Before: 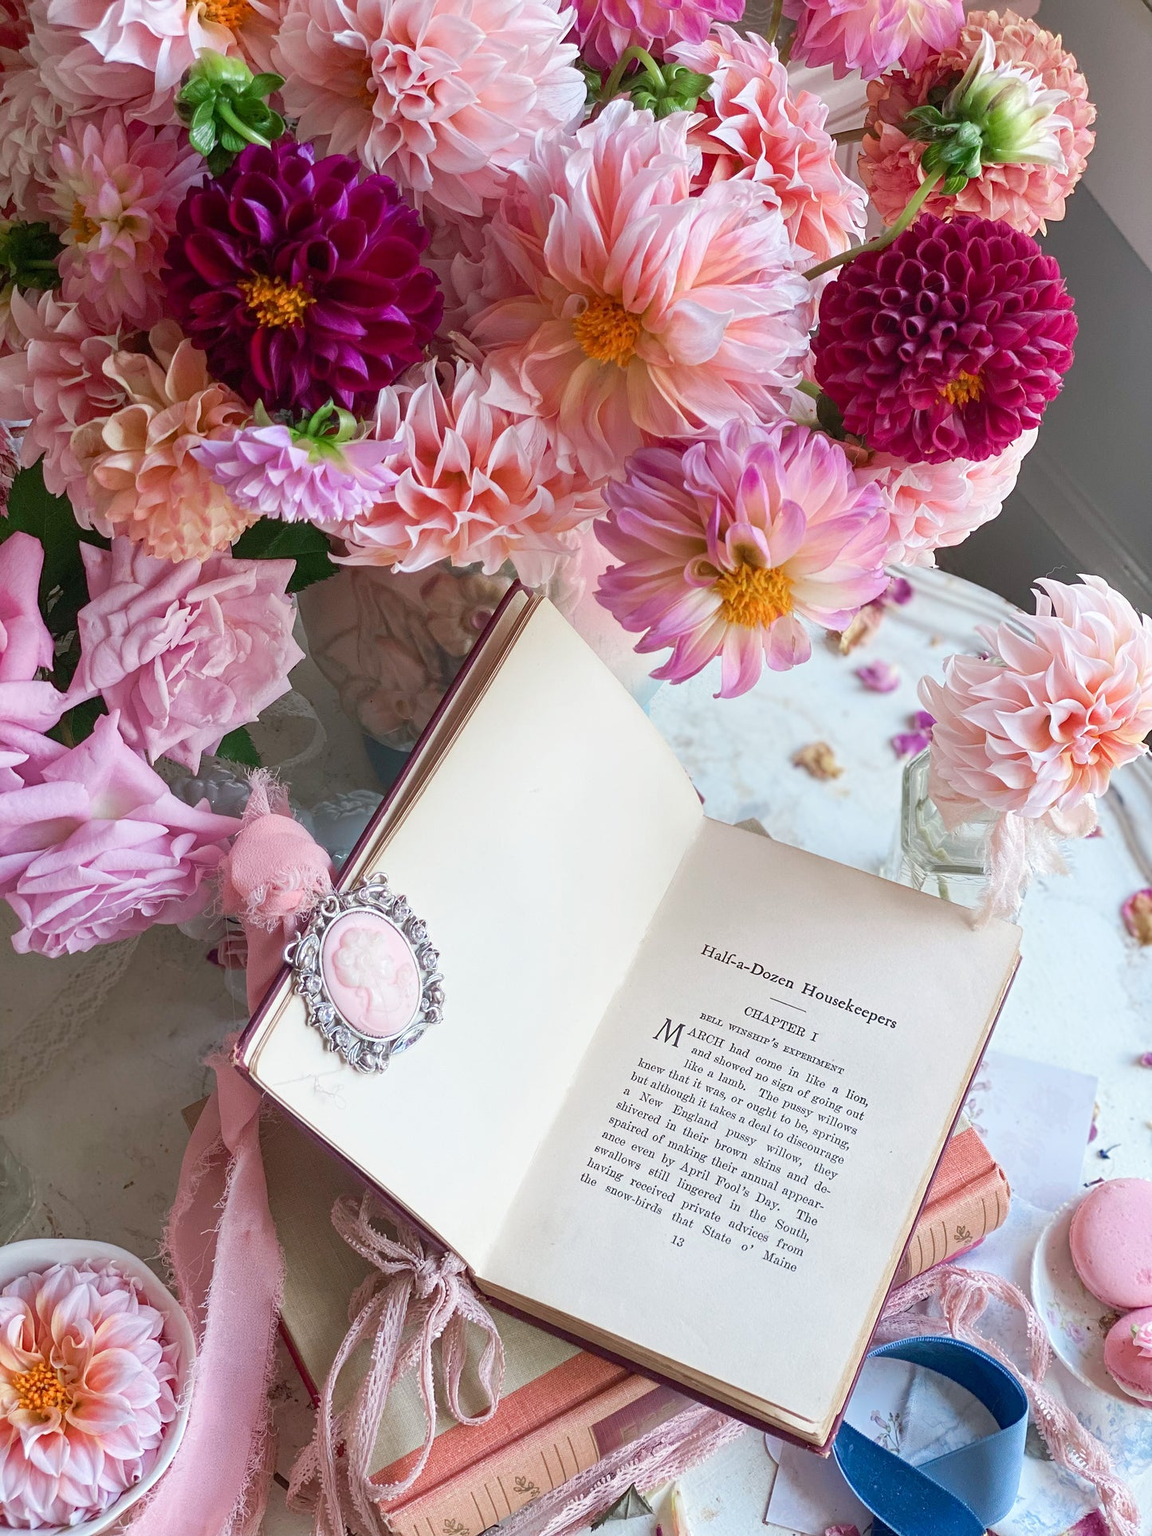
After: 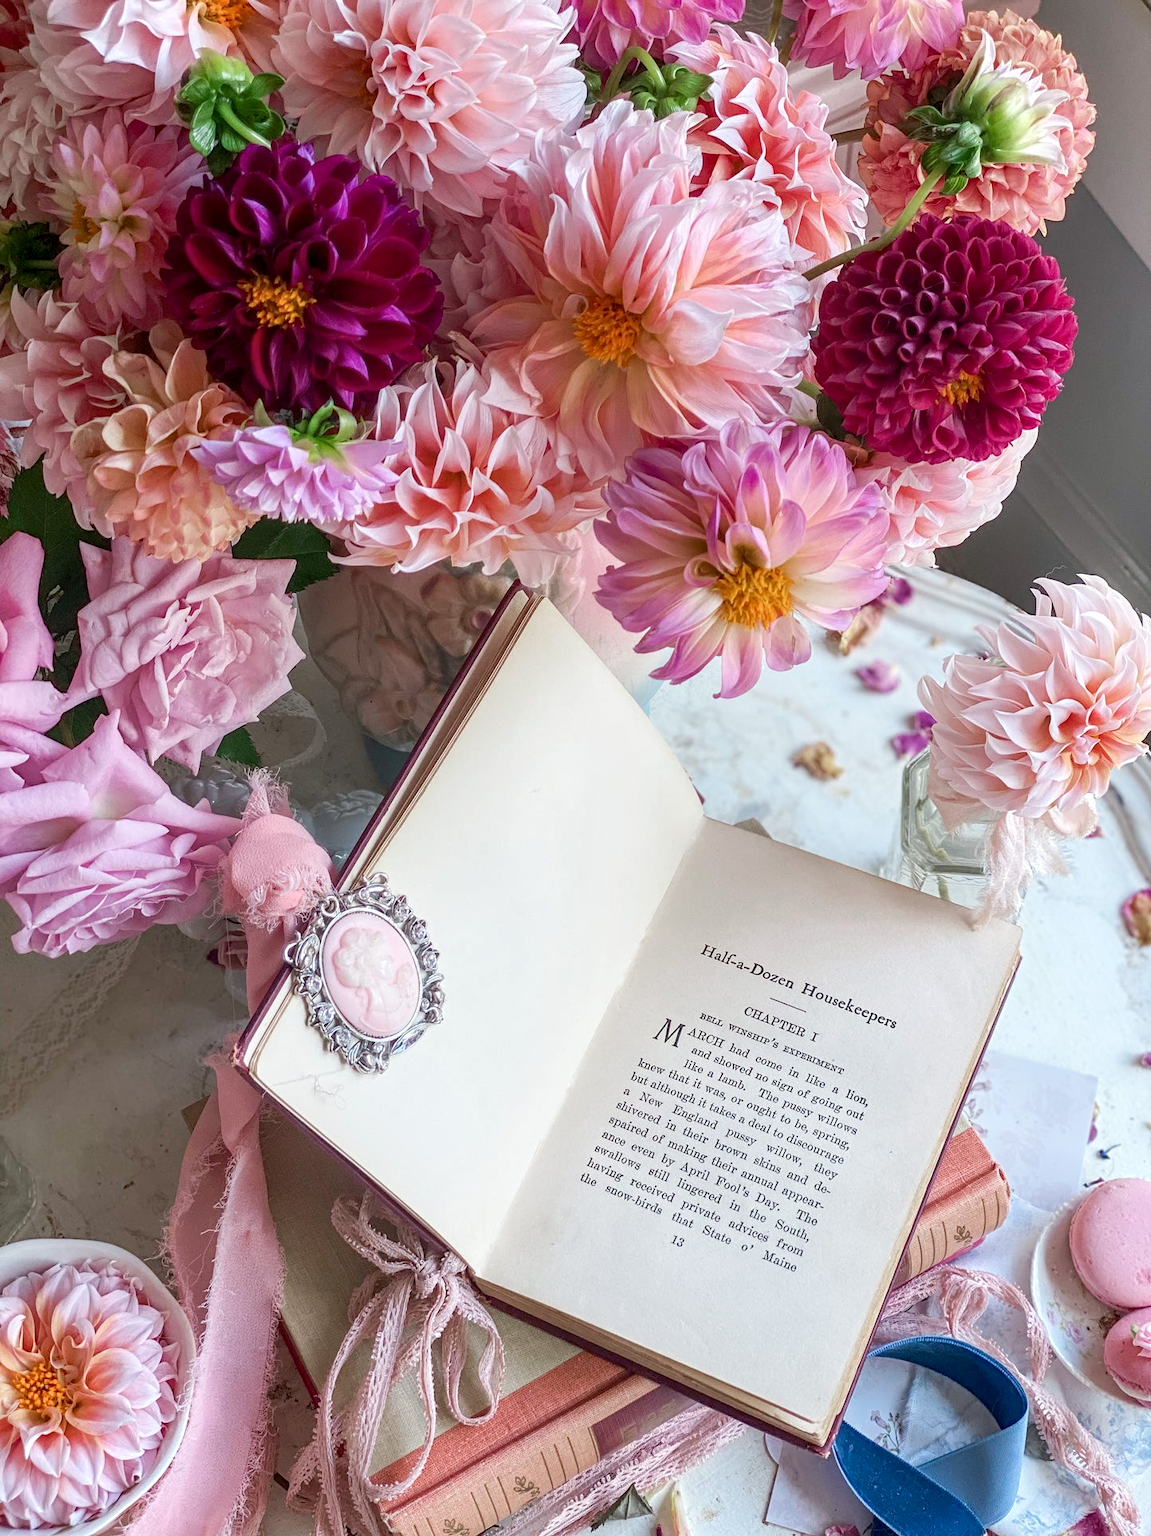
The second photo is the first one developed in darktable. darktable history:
local contrast: on, module defaults
color calibration: illuminant same as pipeline (D50), adaptation XYZ, x 0.346, y 0.358, temperature 5003.41 K
